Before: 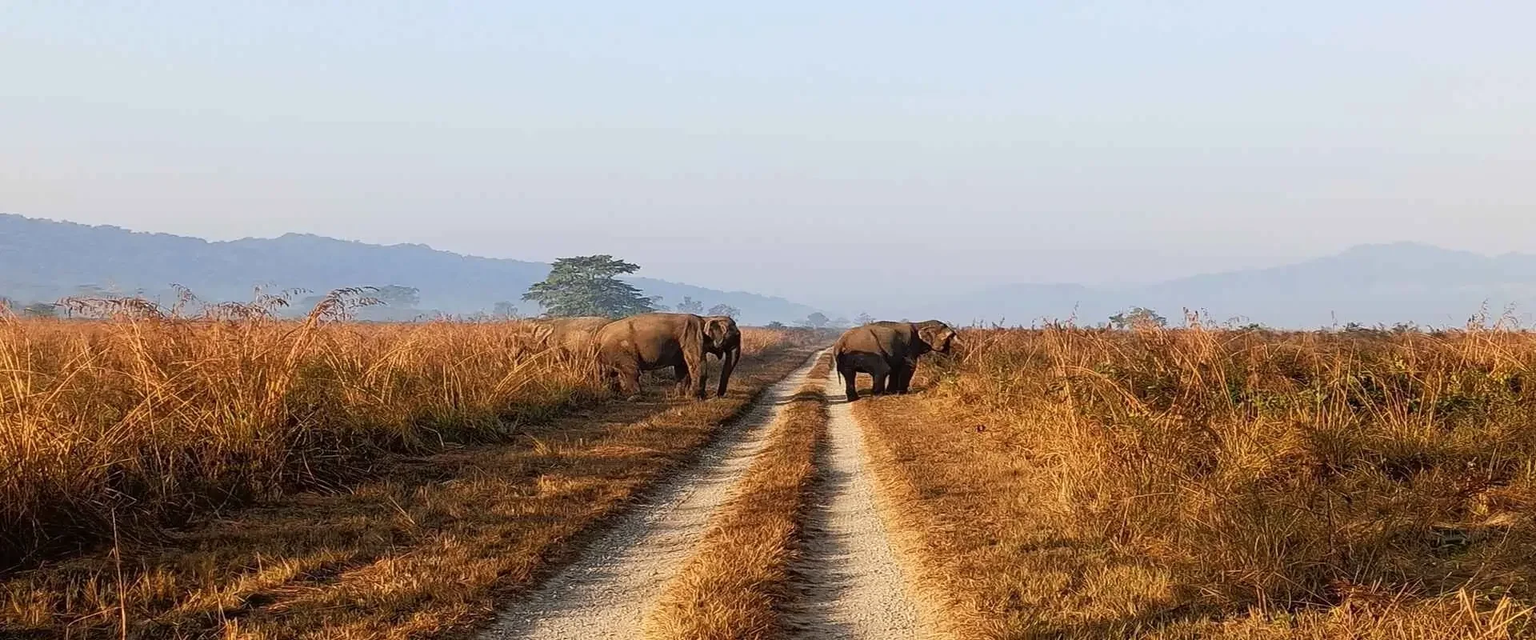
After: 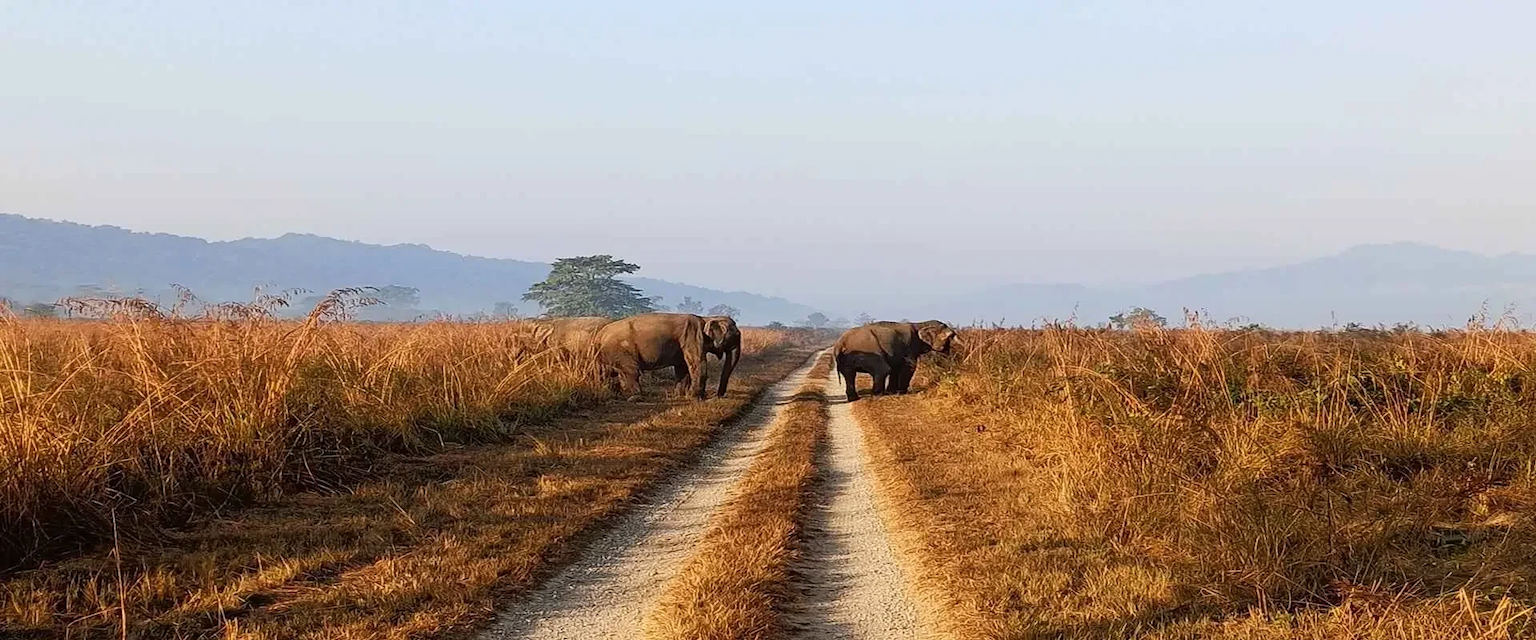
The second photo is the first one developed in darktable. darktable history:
color balance rgb: power › hue 330.02°, perceptual saturation grading › global saturation 2.949%
